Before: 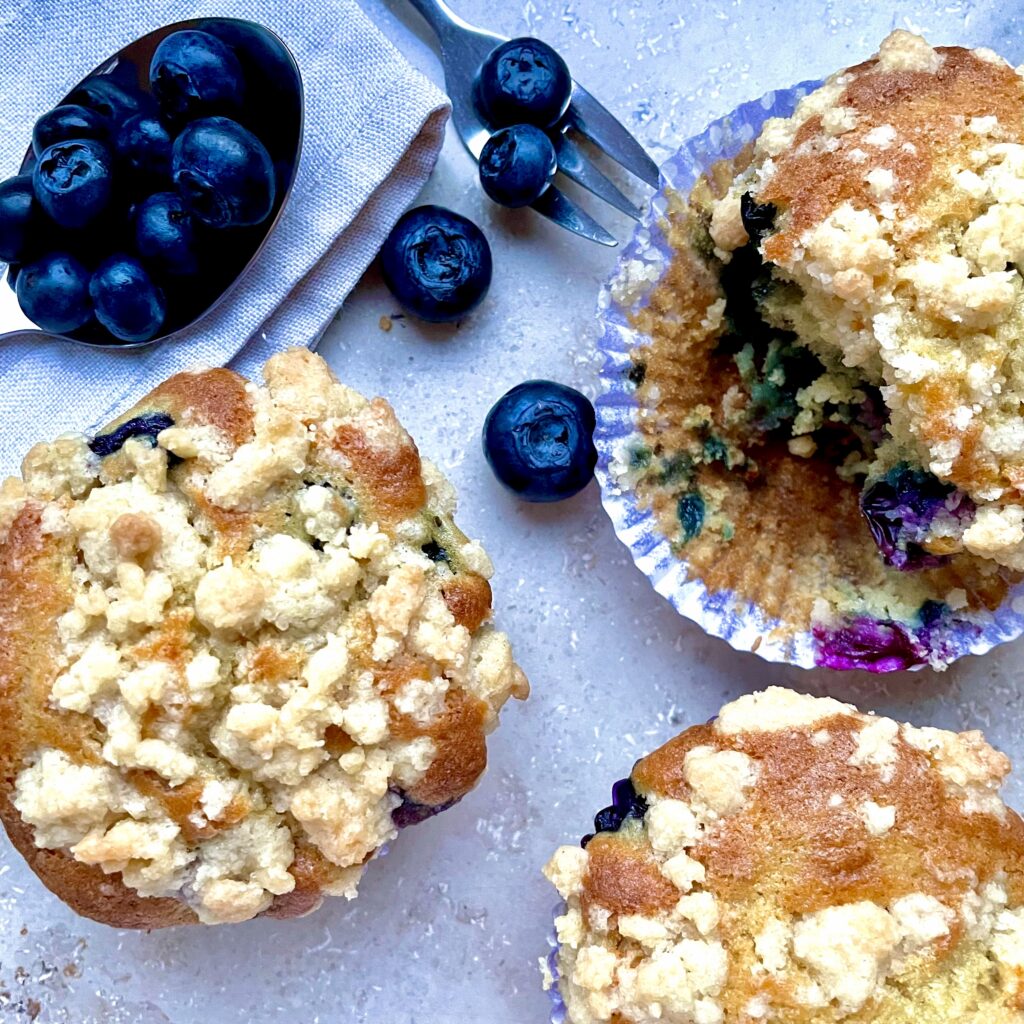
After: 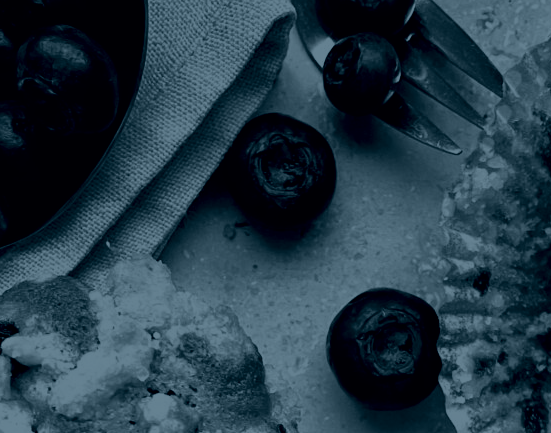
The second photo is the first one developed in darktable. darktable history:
contrast brightness saturation: contrast 0.19, brightness -0.11, saturation 0.21
shadows and highlights: shadows 25, white point adjustment -3, highlights -30
crop: left 15.306%, top 9.065%, right 30.789%, bottom 48.638%
colorize: hue 194.4°, saturation 29%, source mix 61.75%, lightness 3.98%, version 1
